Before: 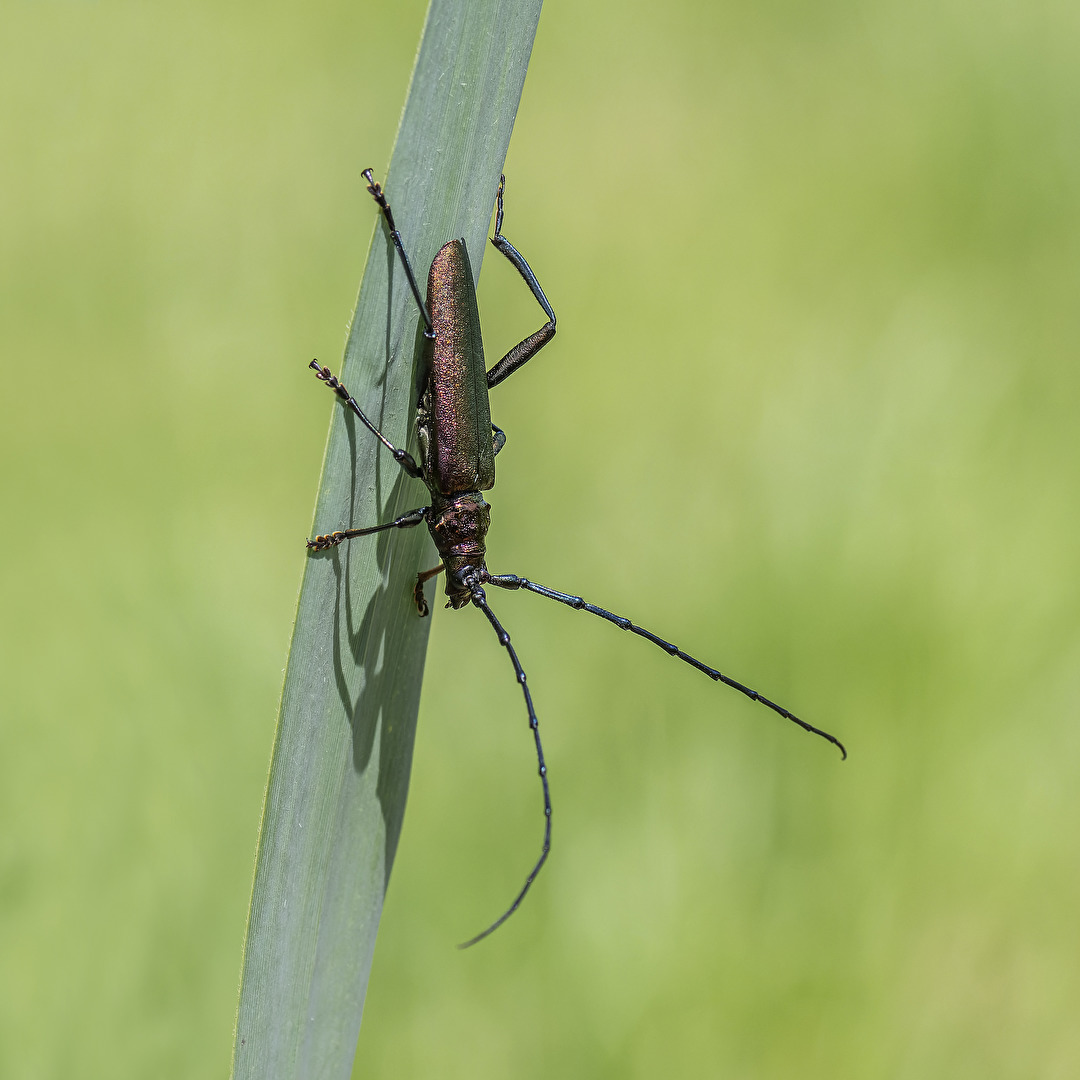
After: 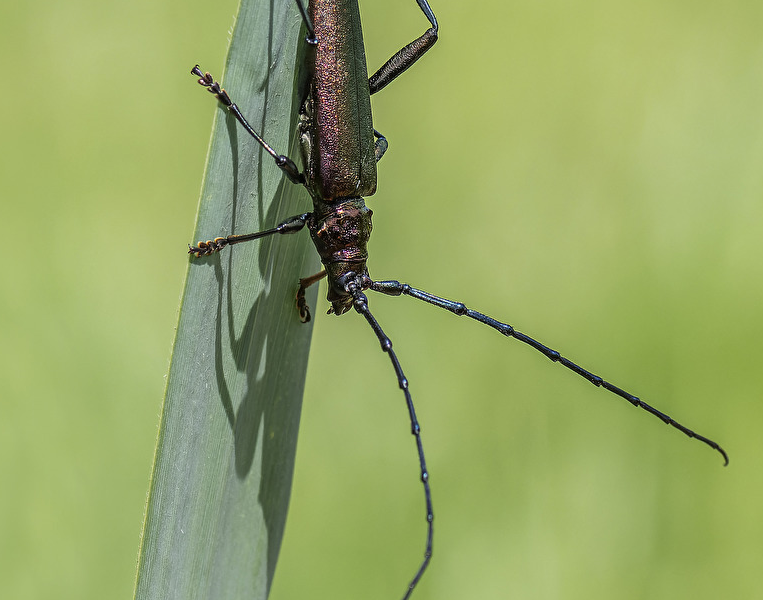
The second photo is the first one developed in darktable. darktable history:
crop: left 11.016%, top 27.238%, right 18.271%, bottom 17.182%
